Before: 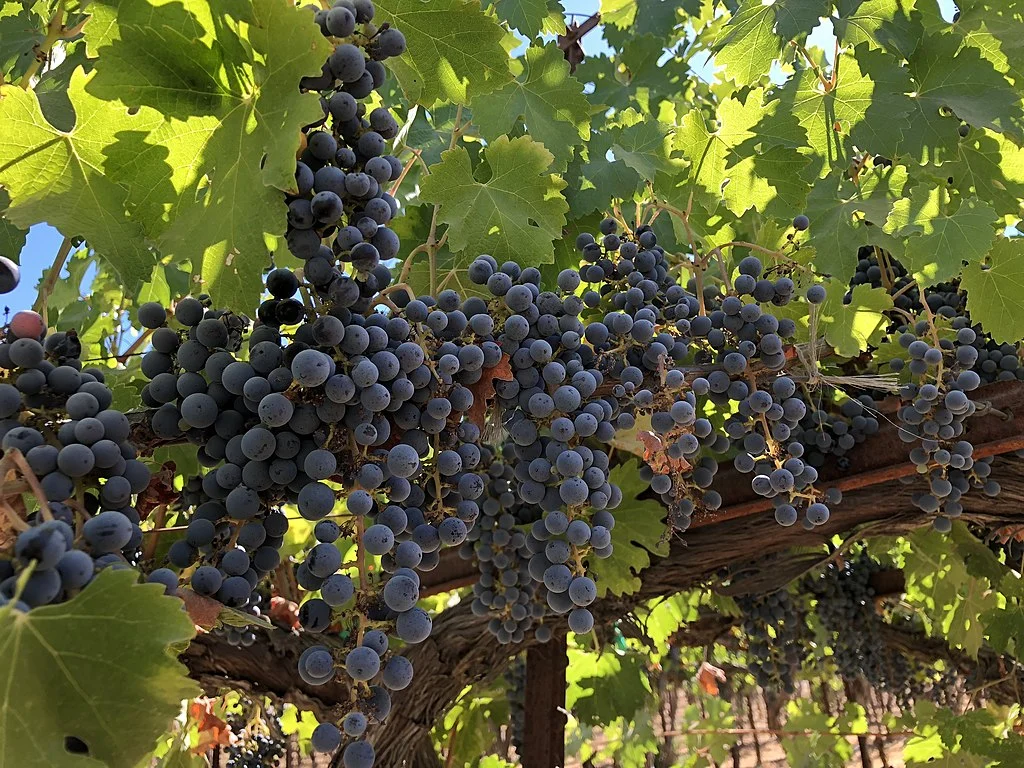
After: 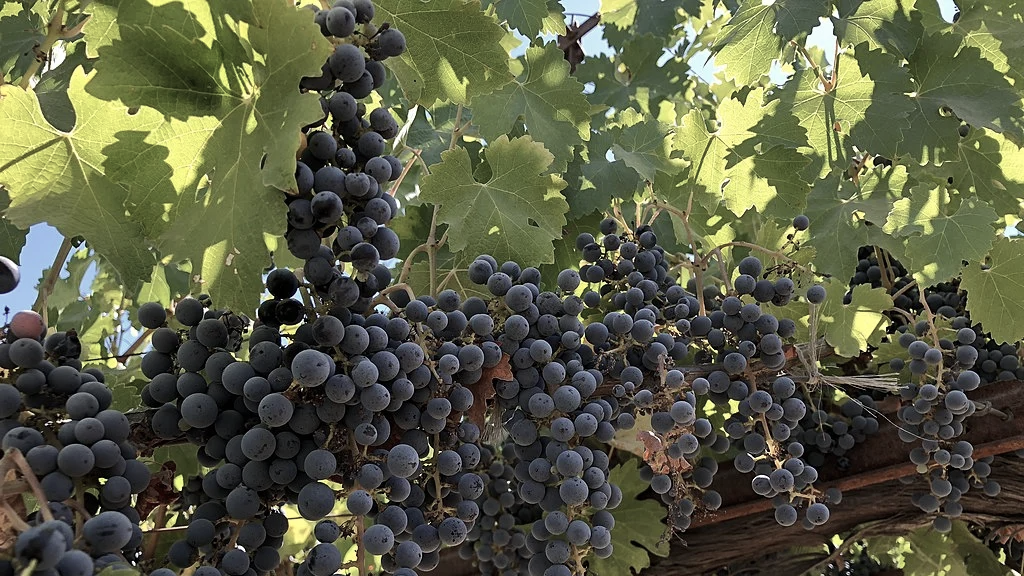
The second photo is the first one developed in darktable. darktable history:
contrast brightness saturation: contrast 0.1, saturation -0.36
crop: bottom 24.967%
